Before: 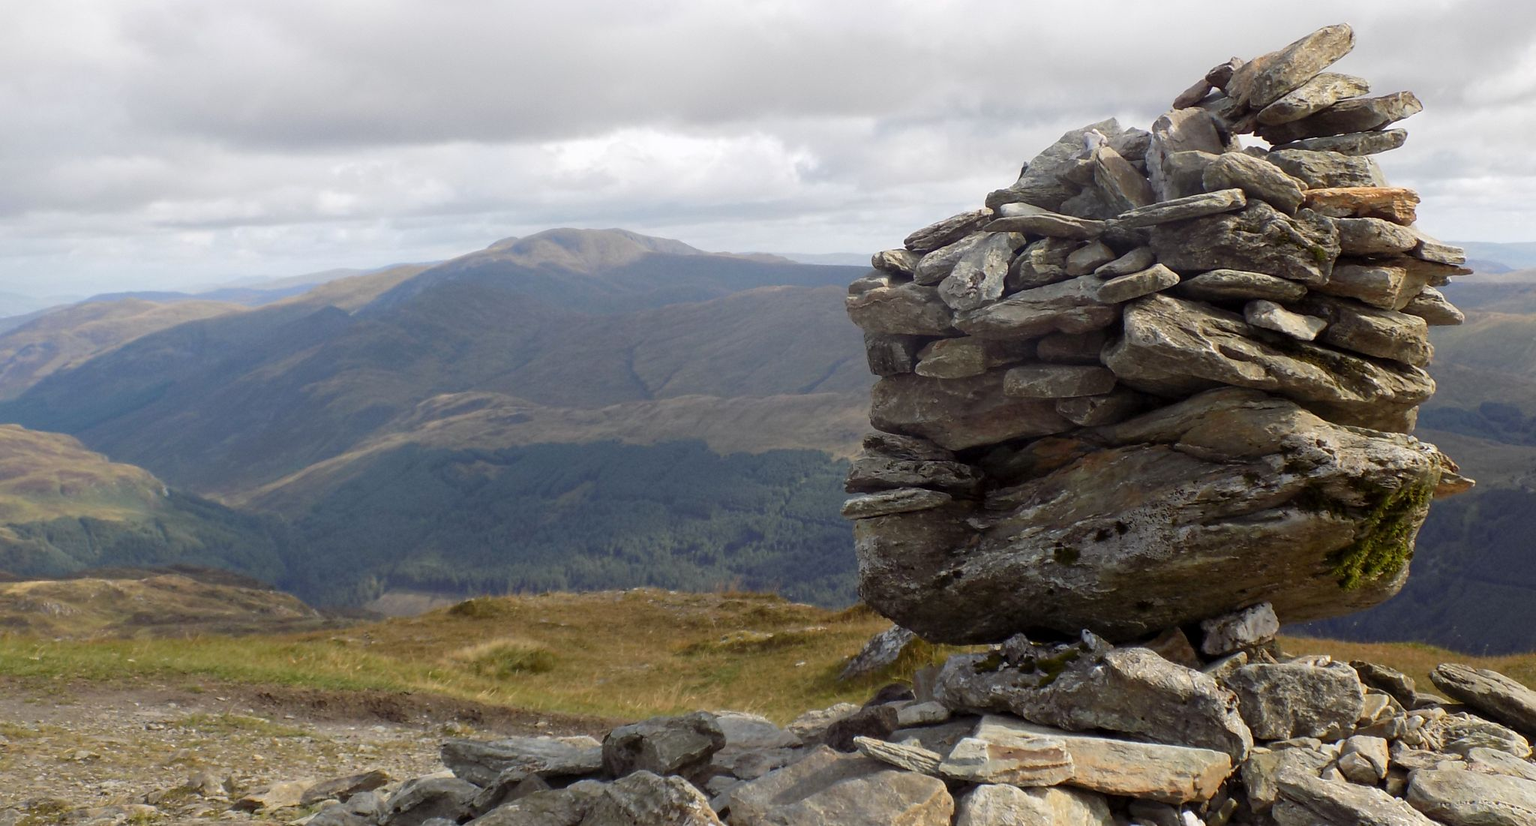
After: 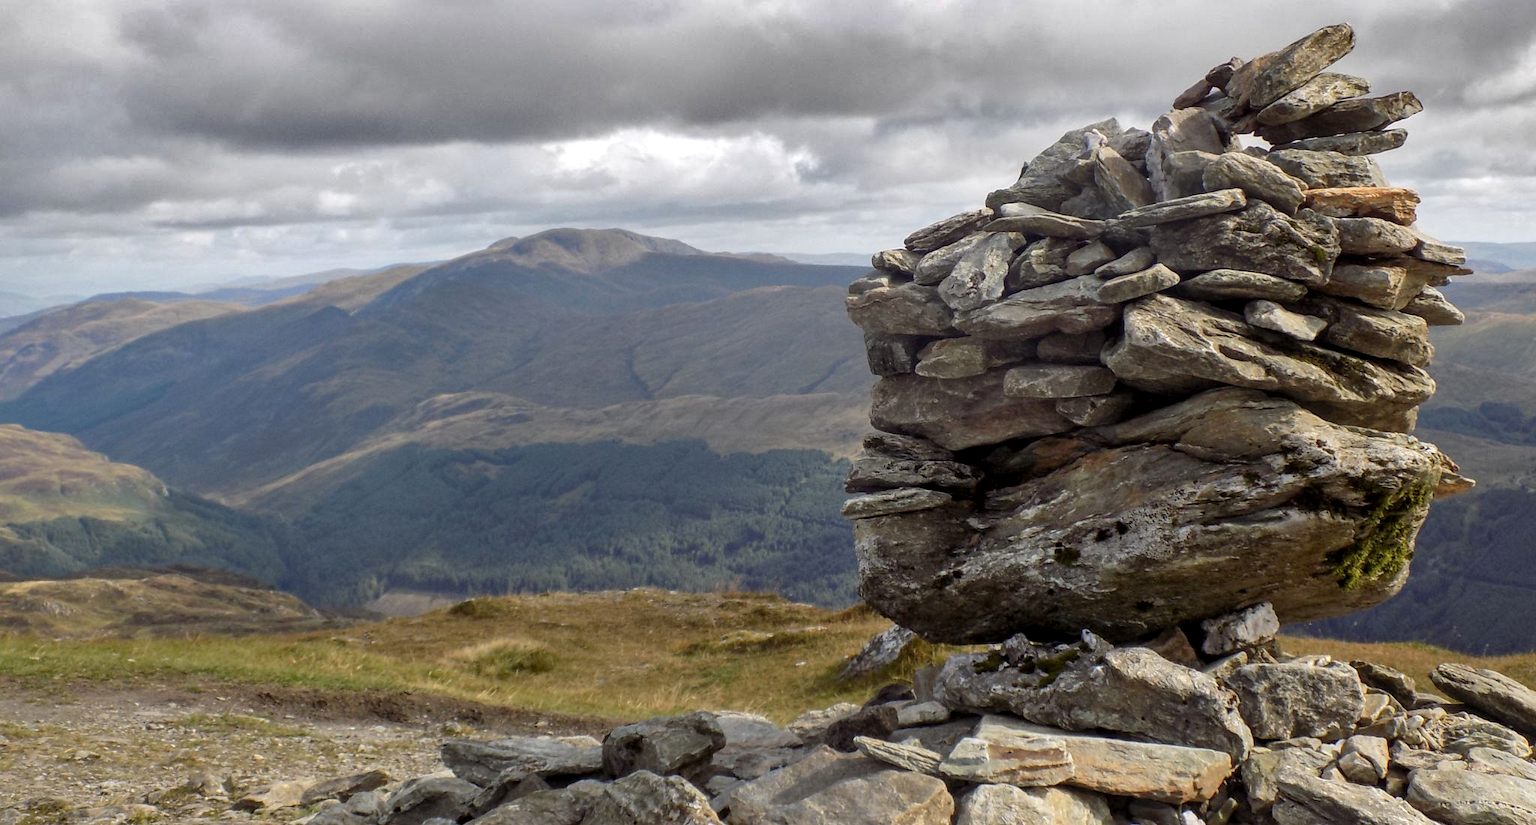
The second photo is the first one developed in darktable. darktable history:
shadows and highlights: radius 105.92, shadows 45.79, highlights -66.67, low approximation 0.01, soften with gaussian
local contrast: on, module defaults
